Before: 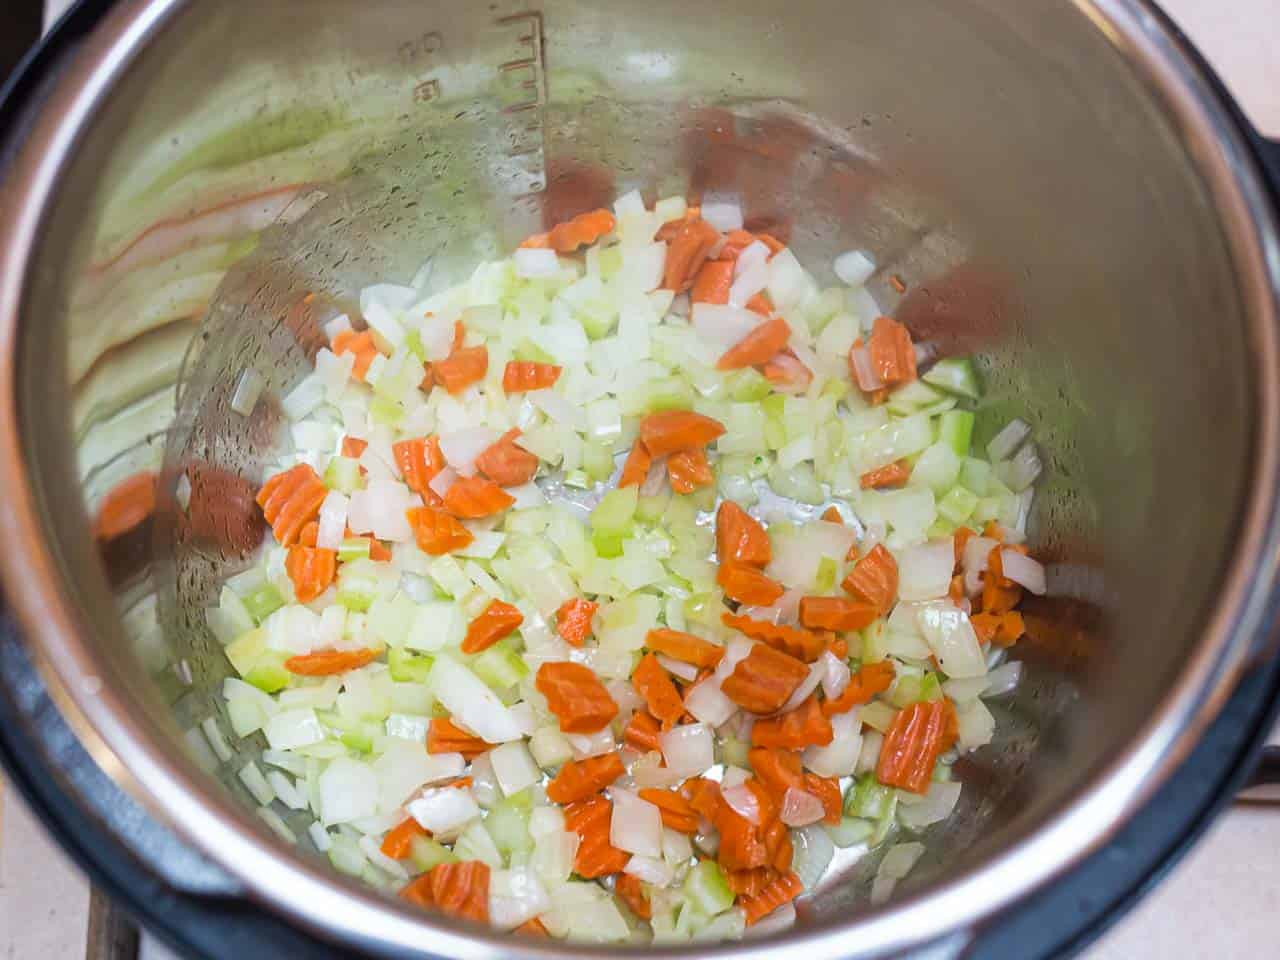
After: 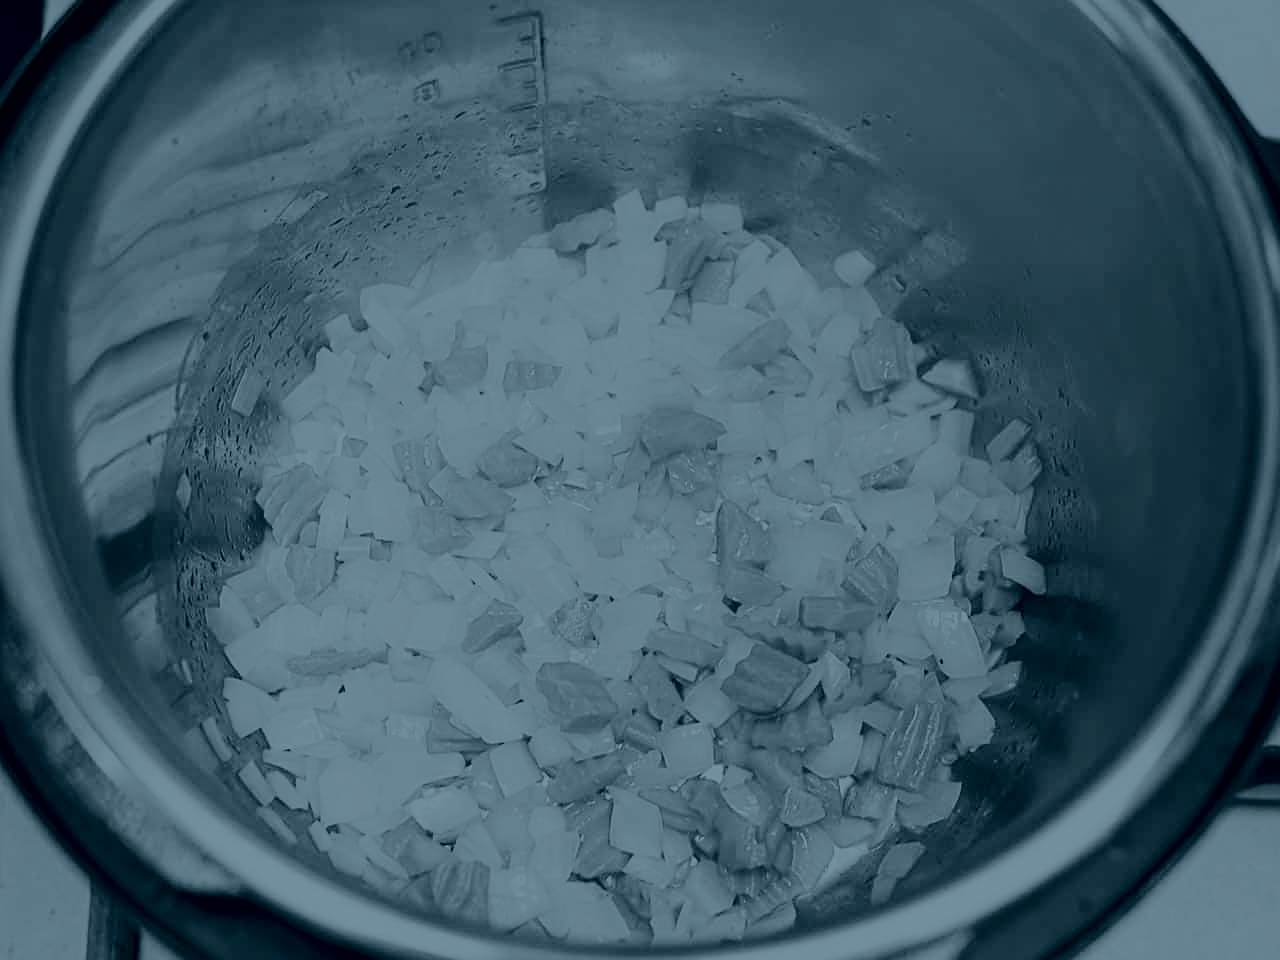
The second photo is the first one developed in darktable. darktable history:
sharpen: on, module defaults
contrast brightness saturation: contrast 0.24, brightness 0.09
white balance: red 1.467, blue 0.684
colorize: hue 194.4°, saturation 29%, source mix 61.75%, lightness 3.98%, version 1
